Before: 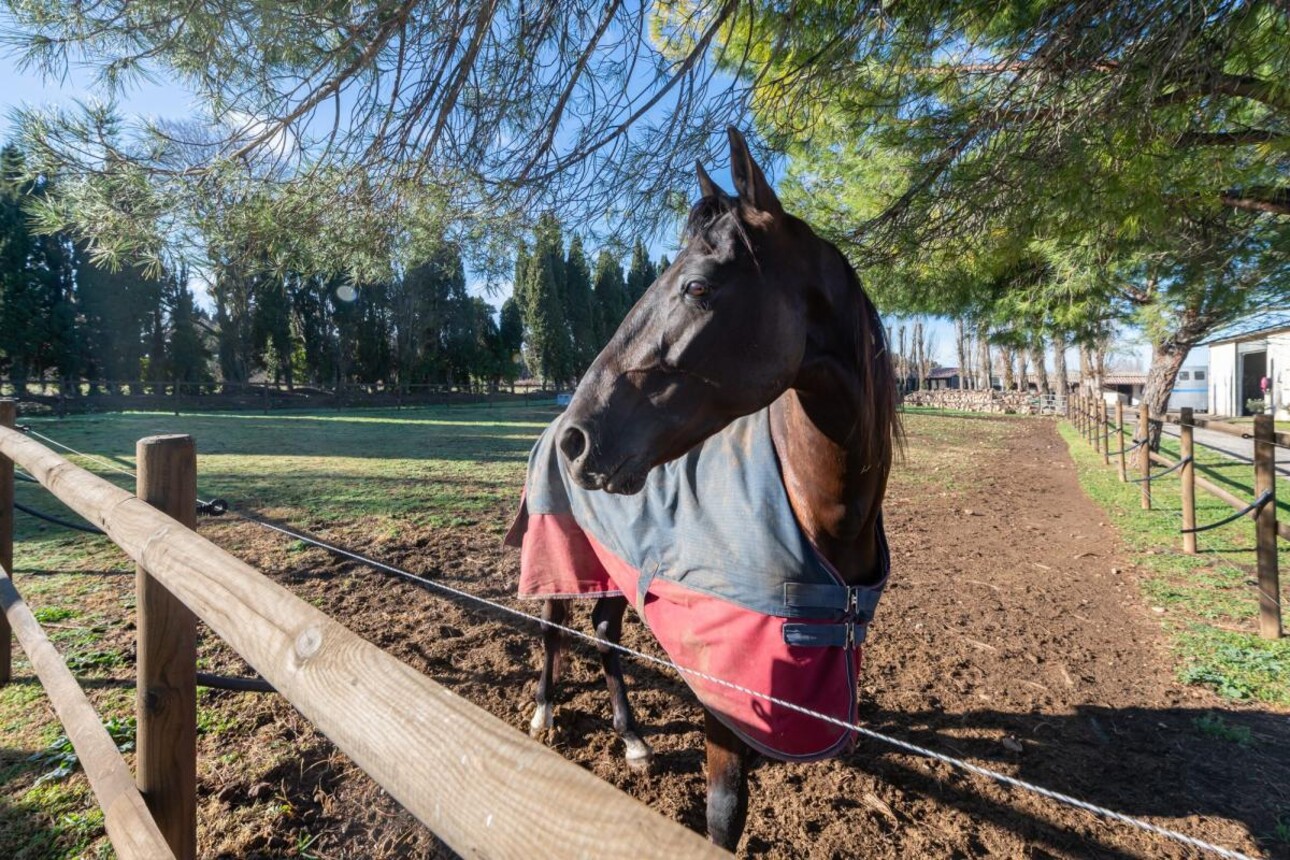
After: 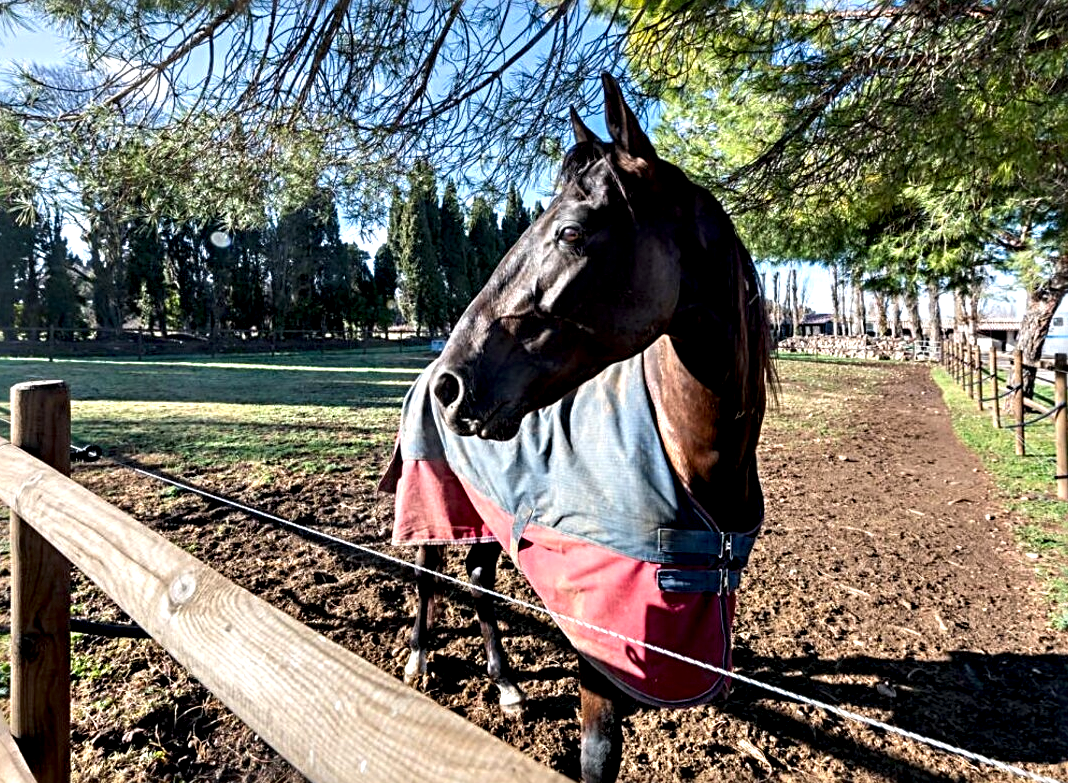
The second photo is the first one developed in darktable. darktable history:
sharpen: radius 3.949
crop: left 9.794%, top 6.287%, right 7.227%, bottom 2.248%
contrast equalizer: y [[0.6 ×6], [0.55 ×6], [0 ×6], [0 ×6], [0 ×6]]
